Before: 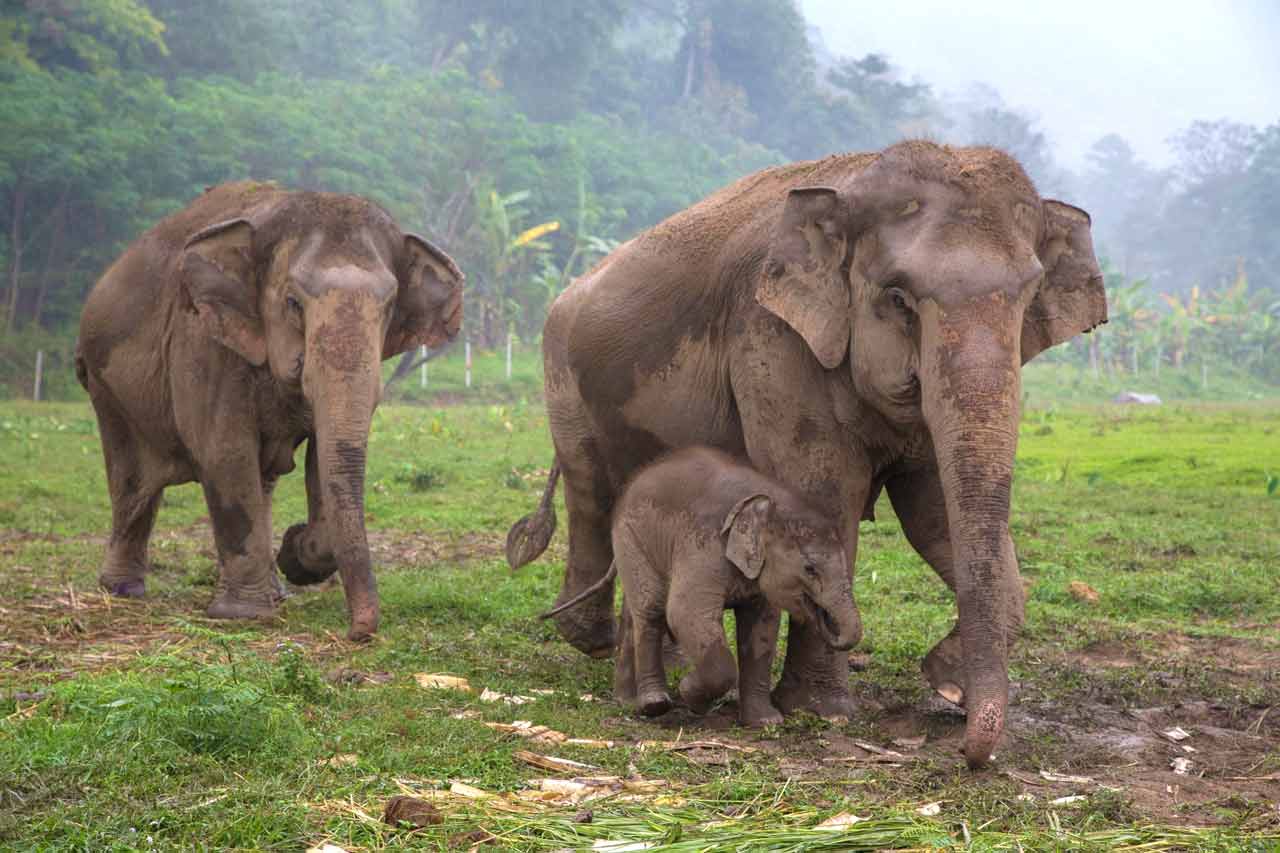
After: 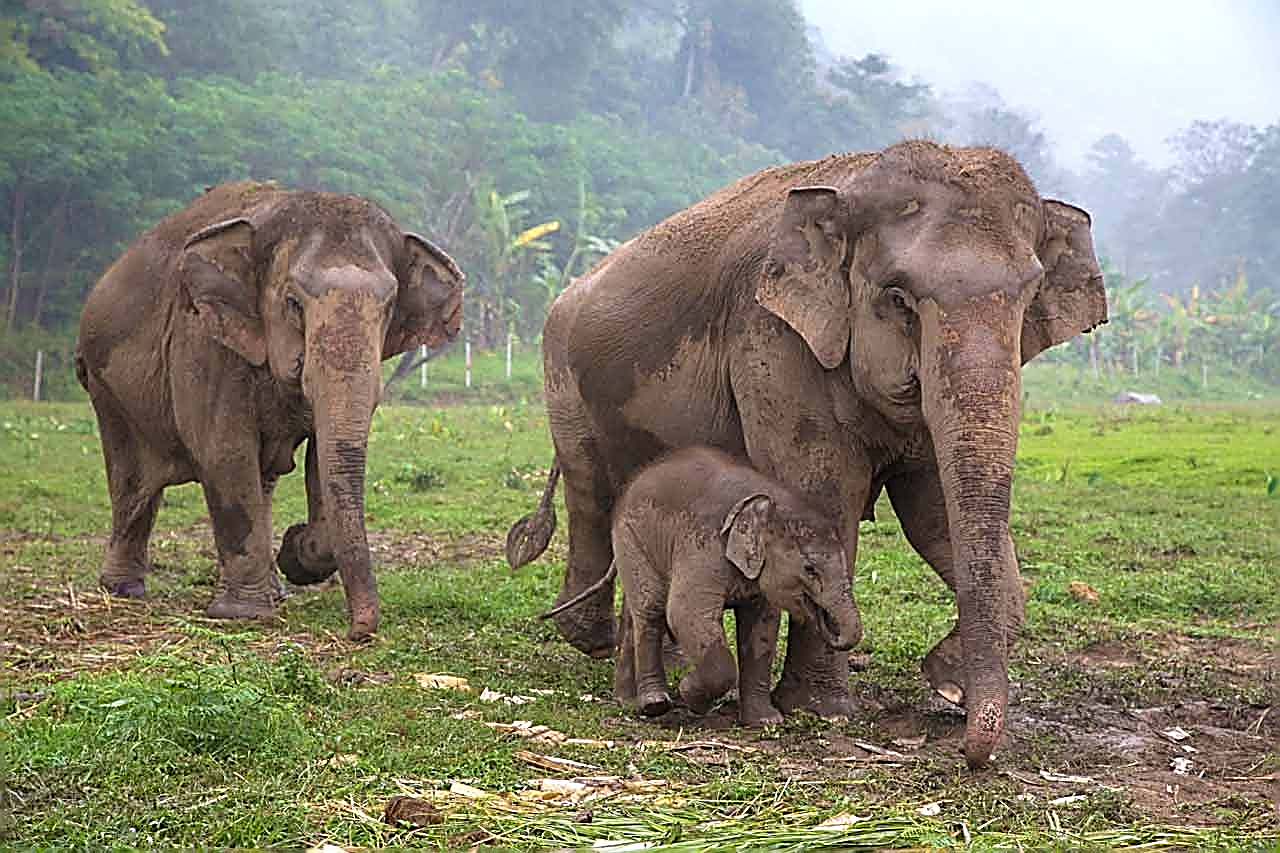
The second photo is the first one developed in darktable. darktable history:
contrast equalizer: y [[0.5 ×4, 0.483, 0.43], [0.5 ×6], [0.5 ×6], [0 ×6], [0 ×6]]
sharpen: amount 2
